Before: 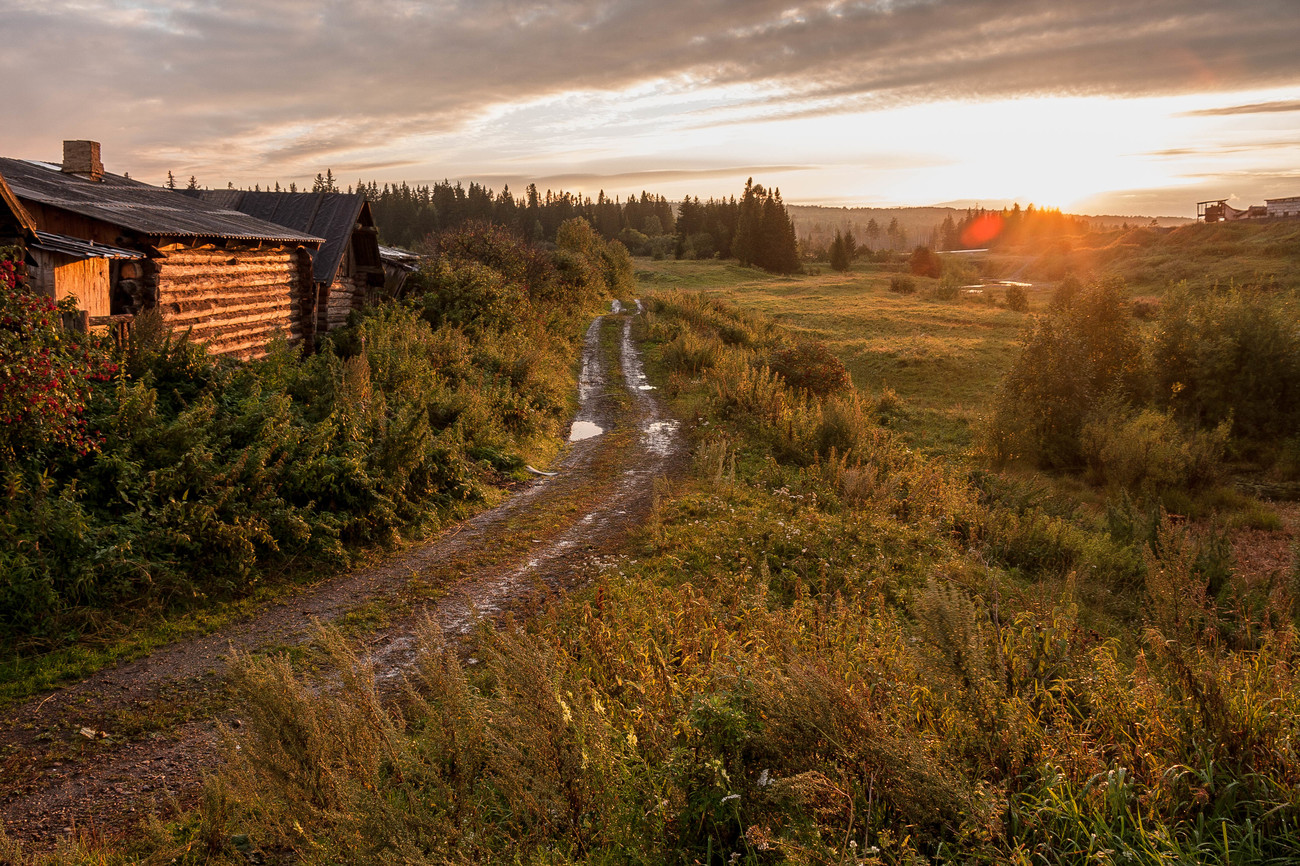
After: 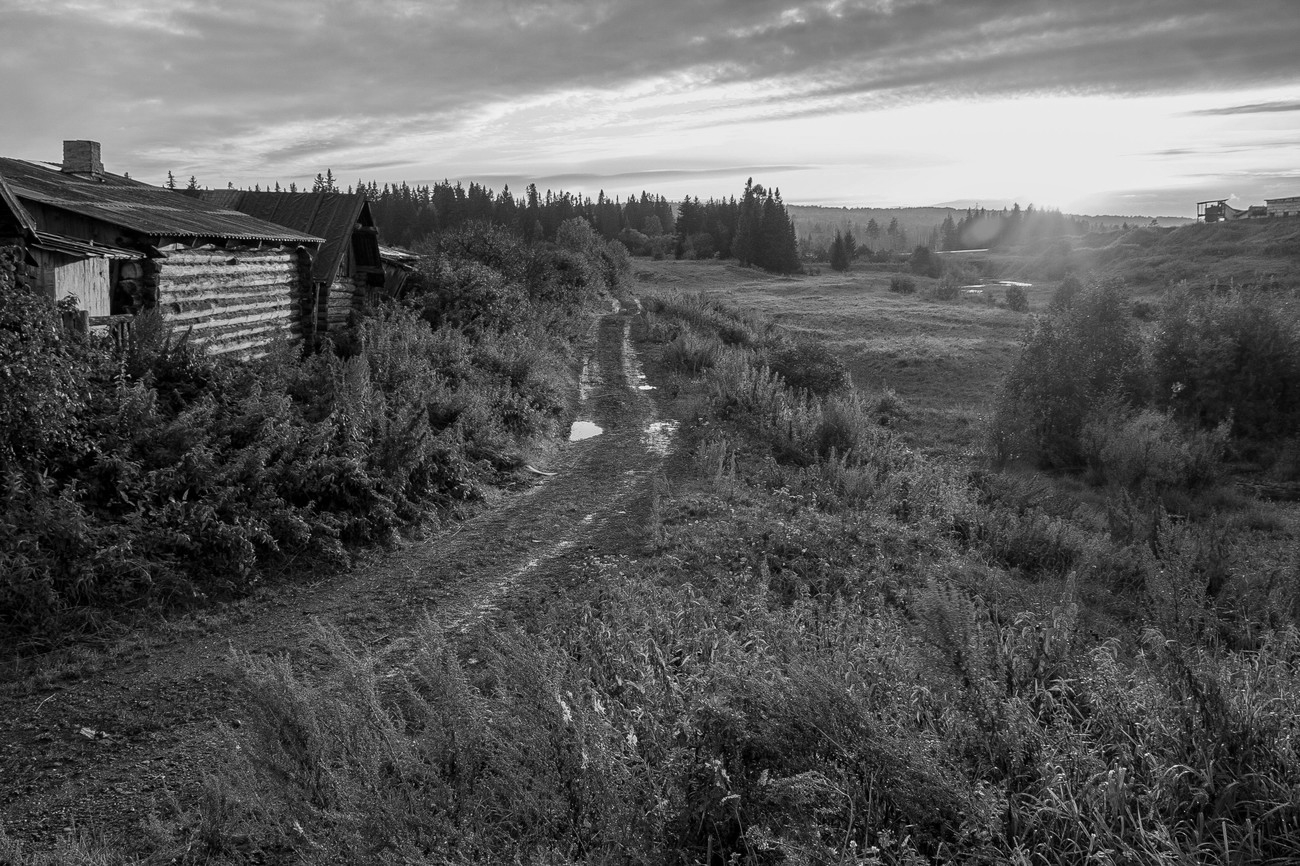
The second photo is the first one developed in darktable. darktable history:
monochrome: a -35.87, b 49.73, size 1.7
color correction: highlights a* -5.94, highlights b* 9.48, shadows a* 10.12, shadows b* 23.94
